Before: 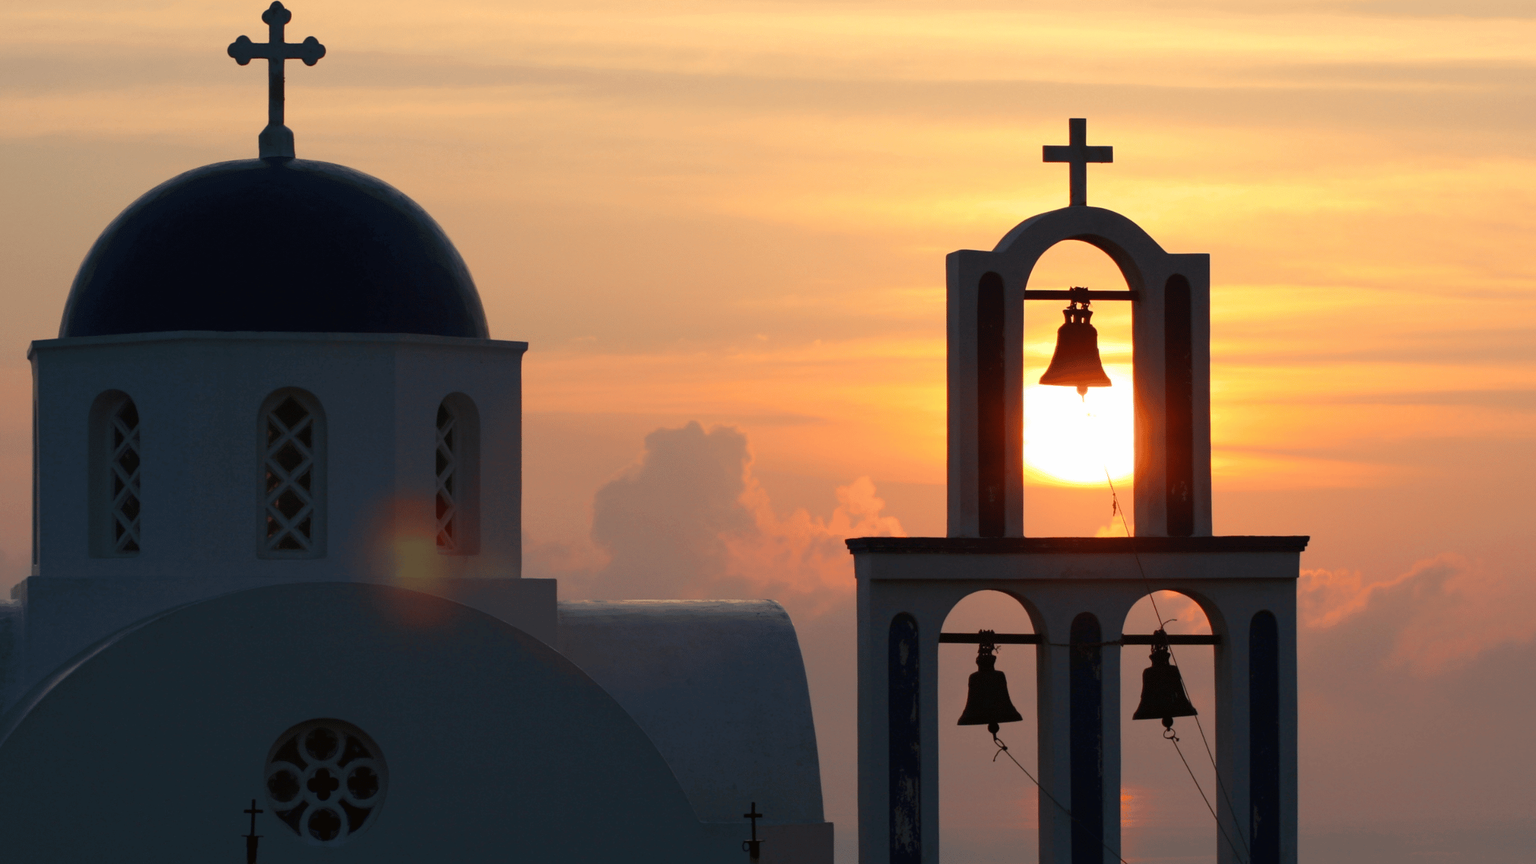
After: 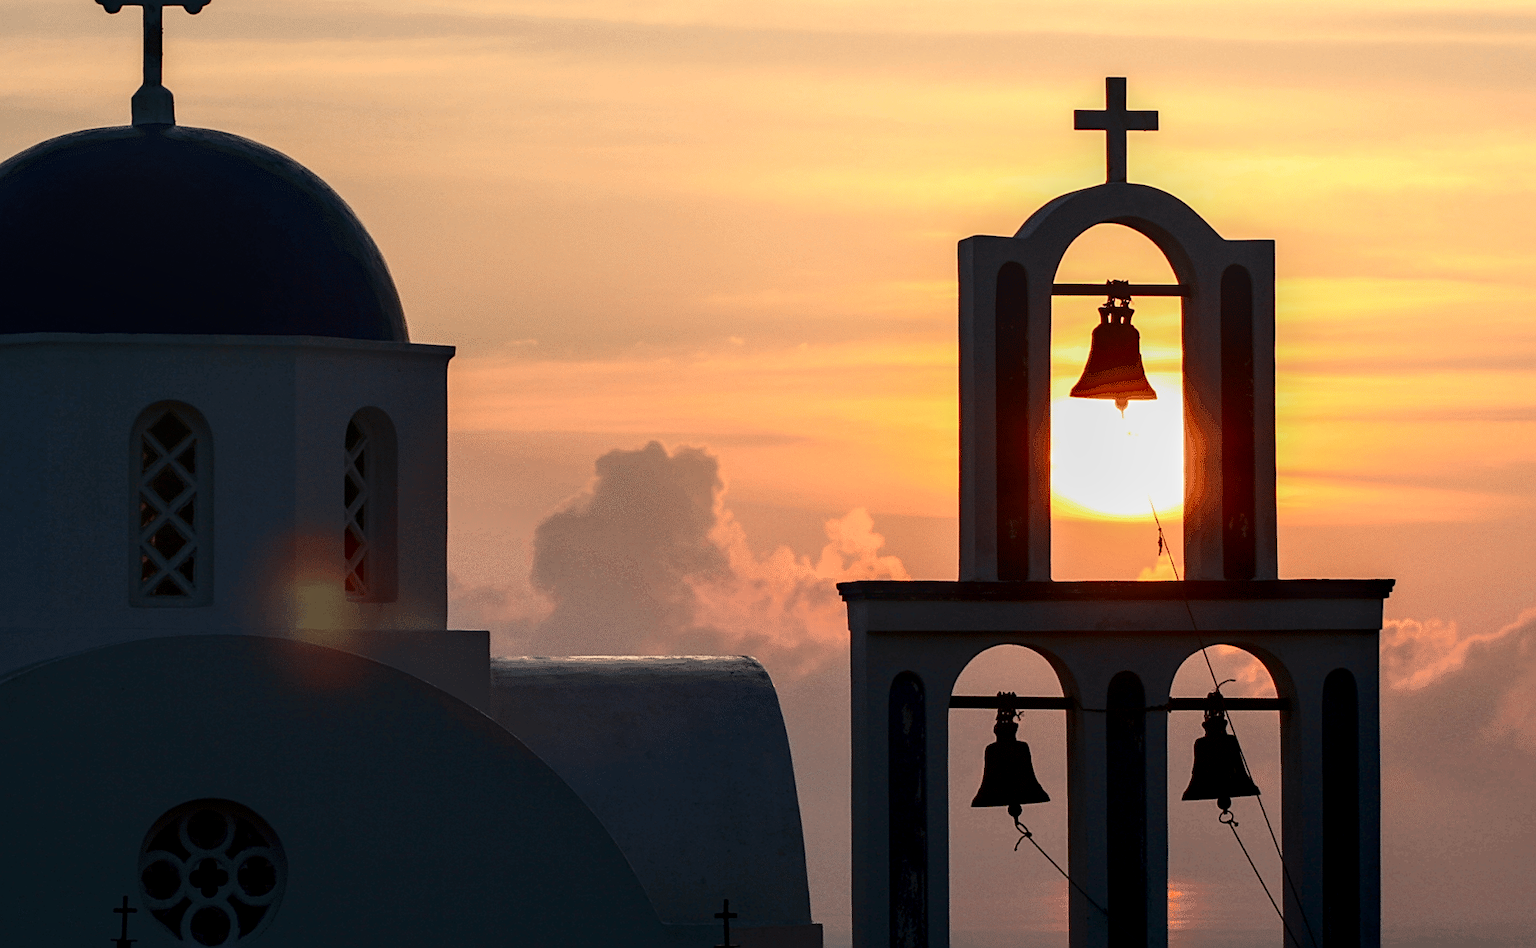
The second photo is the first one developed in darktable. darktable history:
sharpen: on, module defaults
local contrast: highlights 22%, detail 150%
contrast brightness saturation: contrast 0.281
crop: left 9.772%, top 6.272%, right 7.049%, bottom 2.391%
